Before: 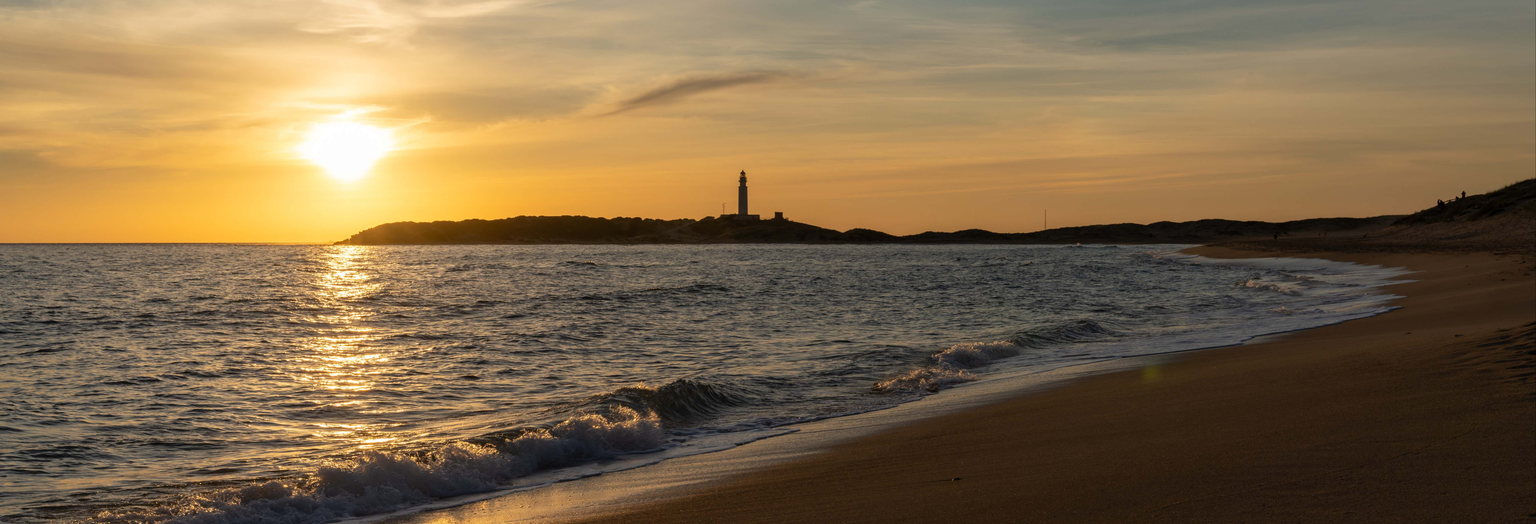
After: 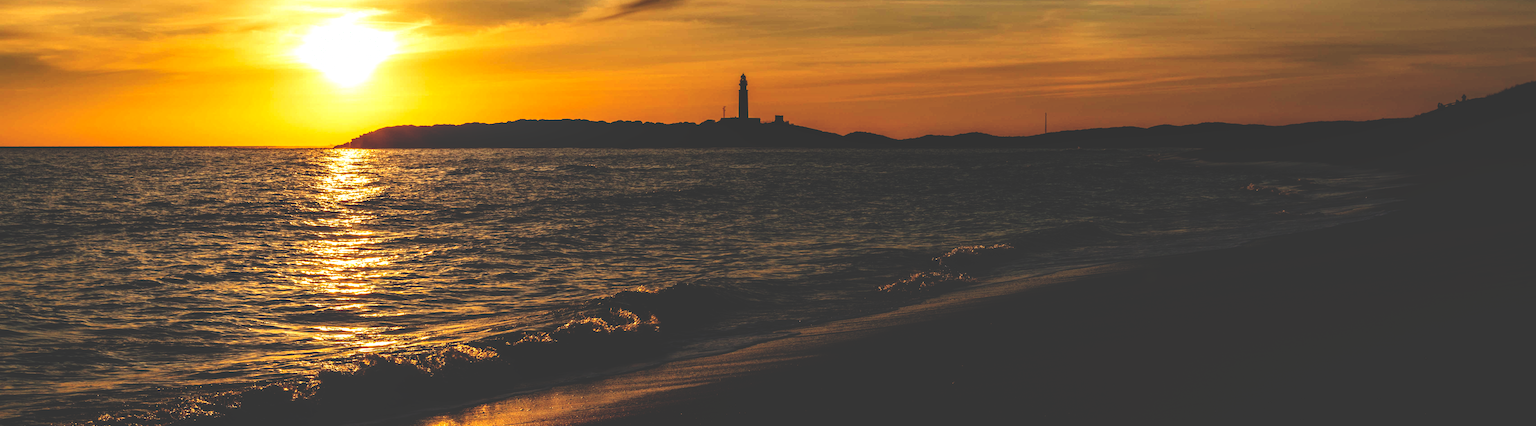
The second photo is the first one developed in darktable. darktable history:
local contrast: on, module defaults
crop and rotate: top 18.507%
base curve: curves: ch0 [(0, 0.036) (0.083, 0.04) (0.804, 1)], preserve colors none
